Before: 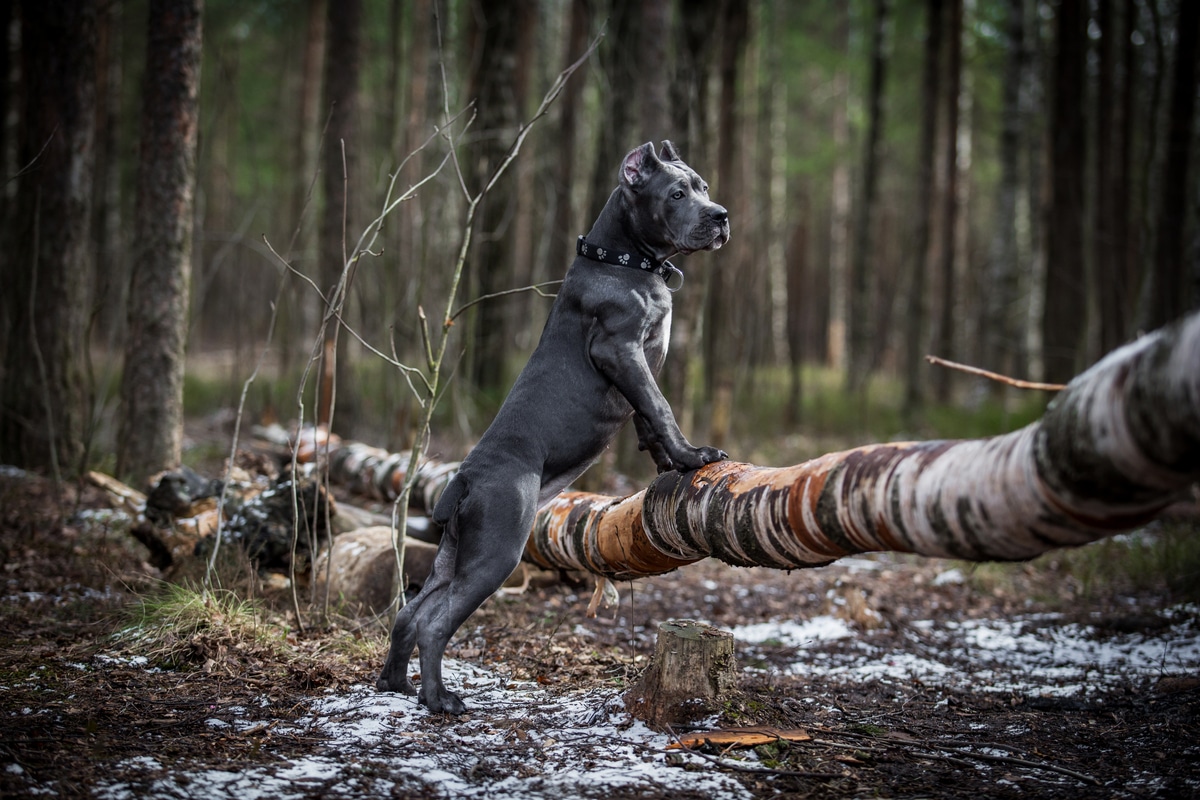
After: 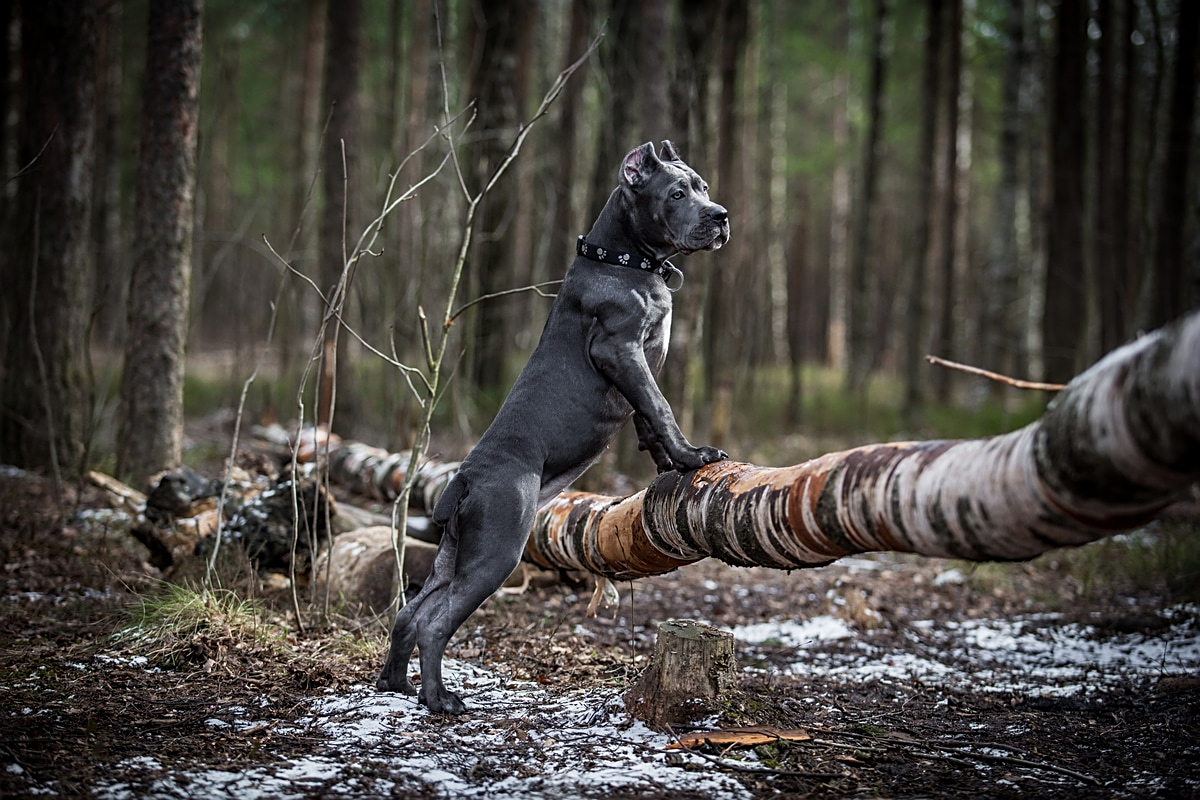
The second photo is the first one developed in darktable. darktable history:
color zones: curves: ch1 [(0, 0.469) (0.01, 0.469) (0.12, 0.446) (0.248, 0.469) (0.5, 0.5) (0.748, 0.5) (0.99, 0.469) (1, 0.469)]
sharpen: on, module defaults
